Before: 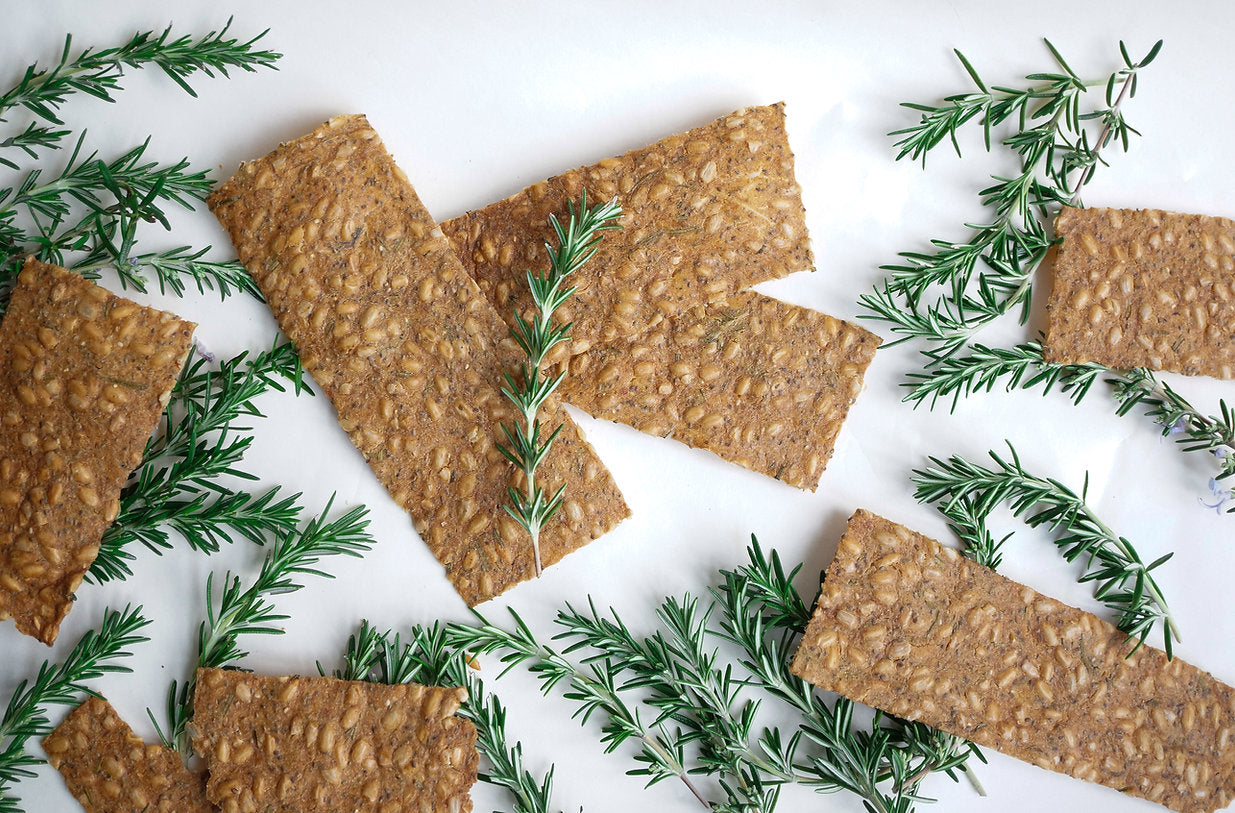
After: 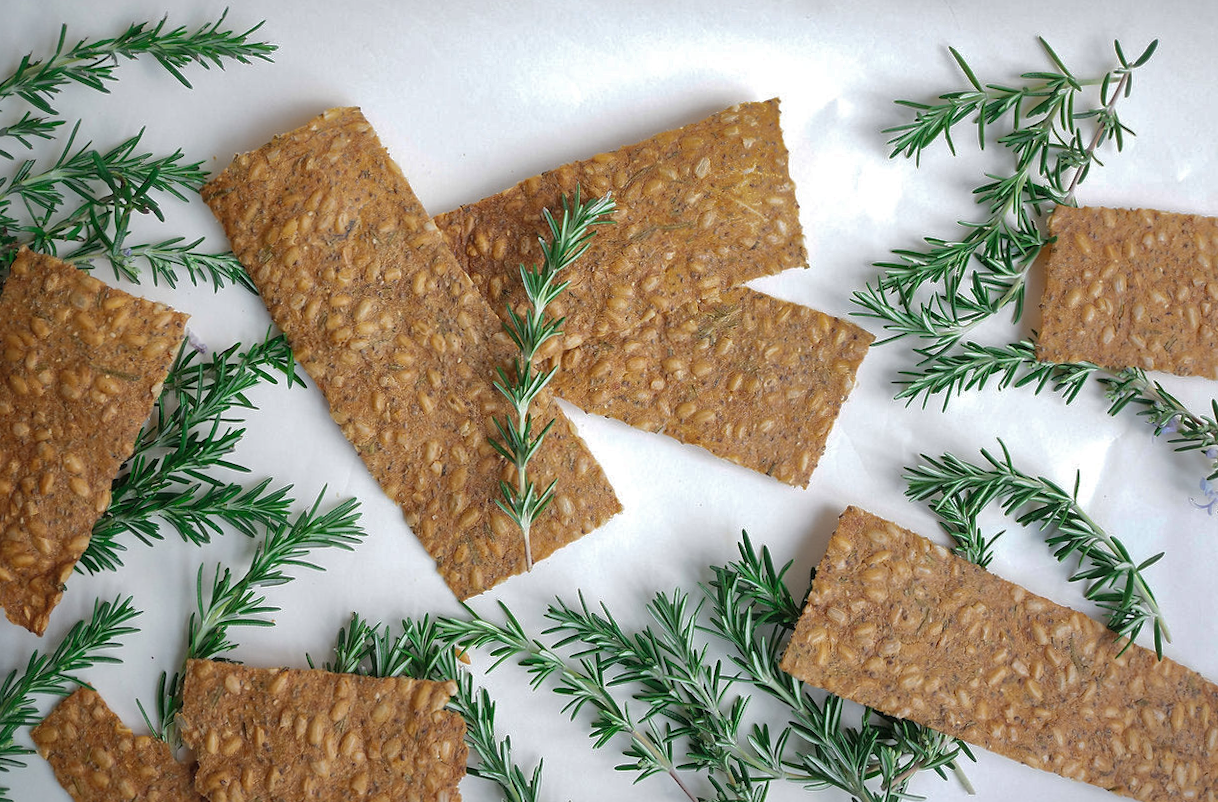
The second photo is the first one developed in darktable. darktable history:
shadows and highlights: shadows 40, highlights -60
crop and rotate: angle -0.5°
